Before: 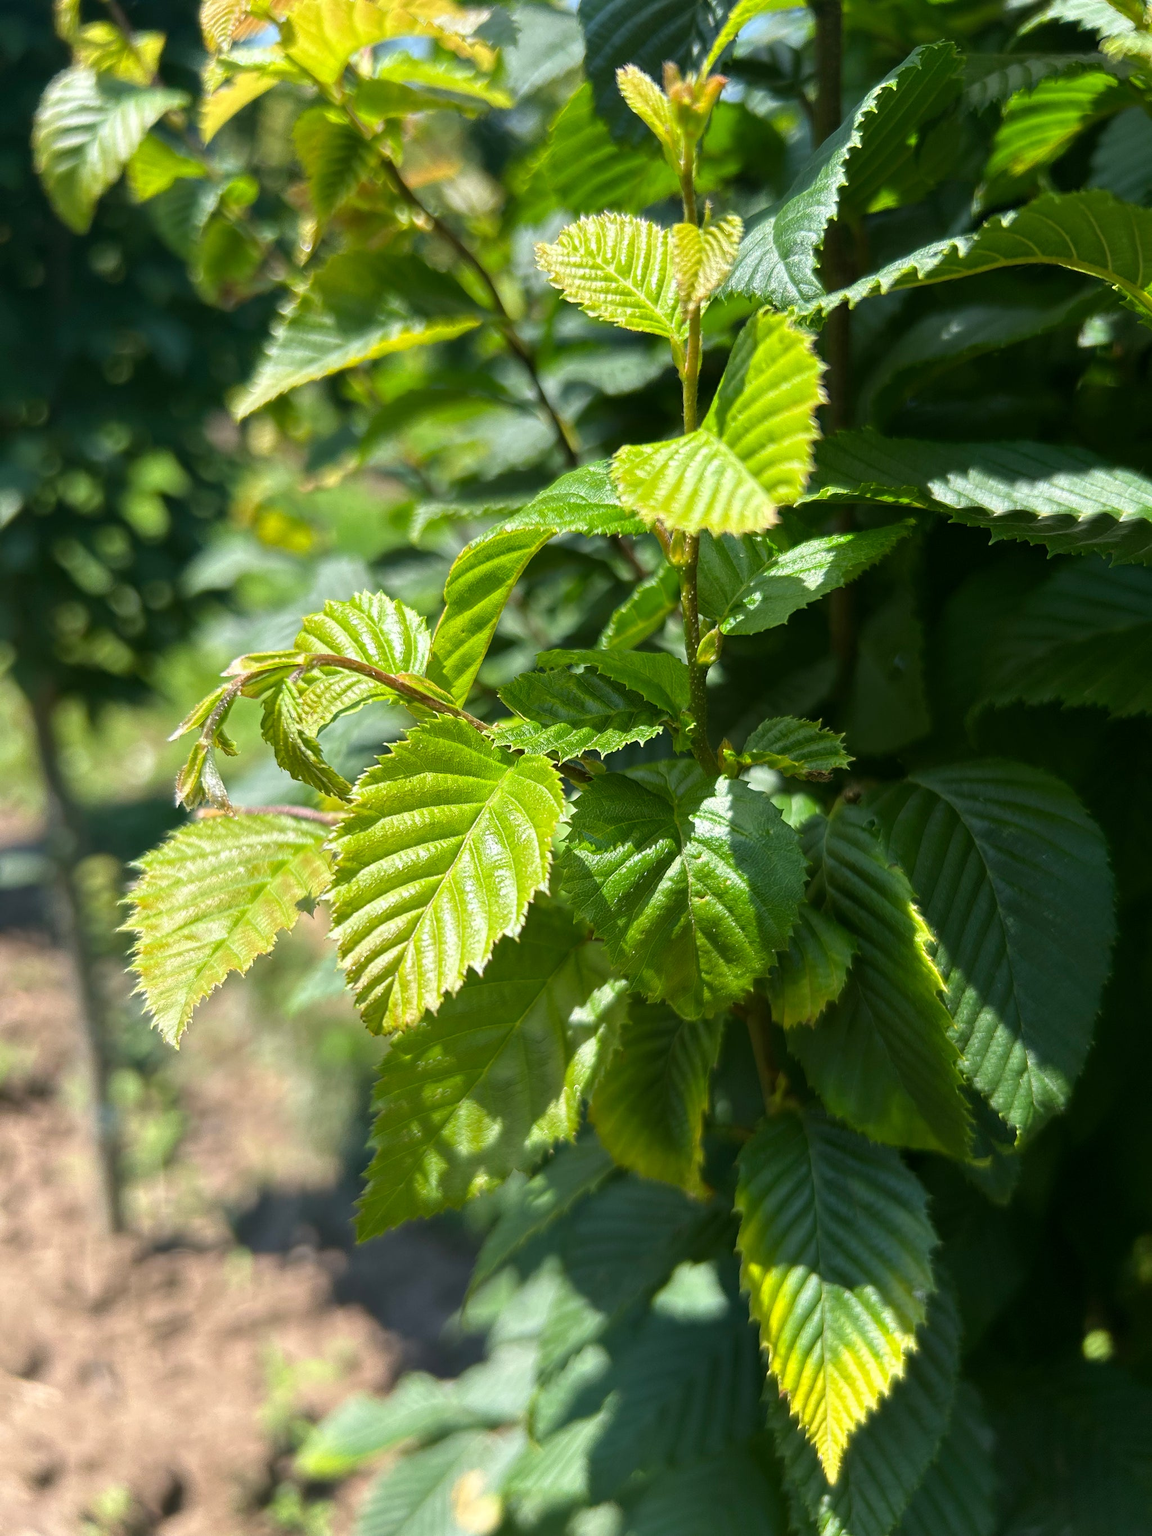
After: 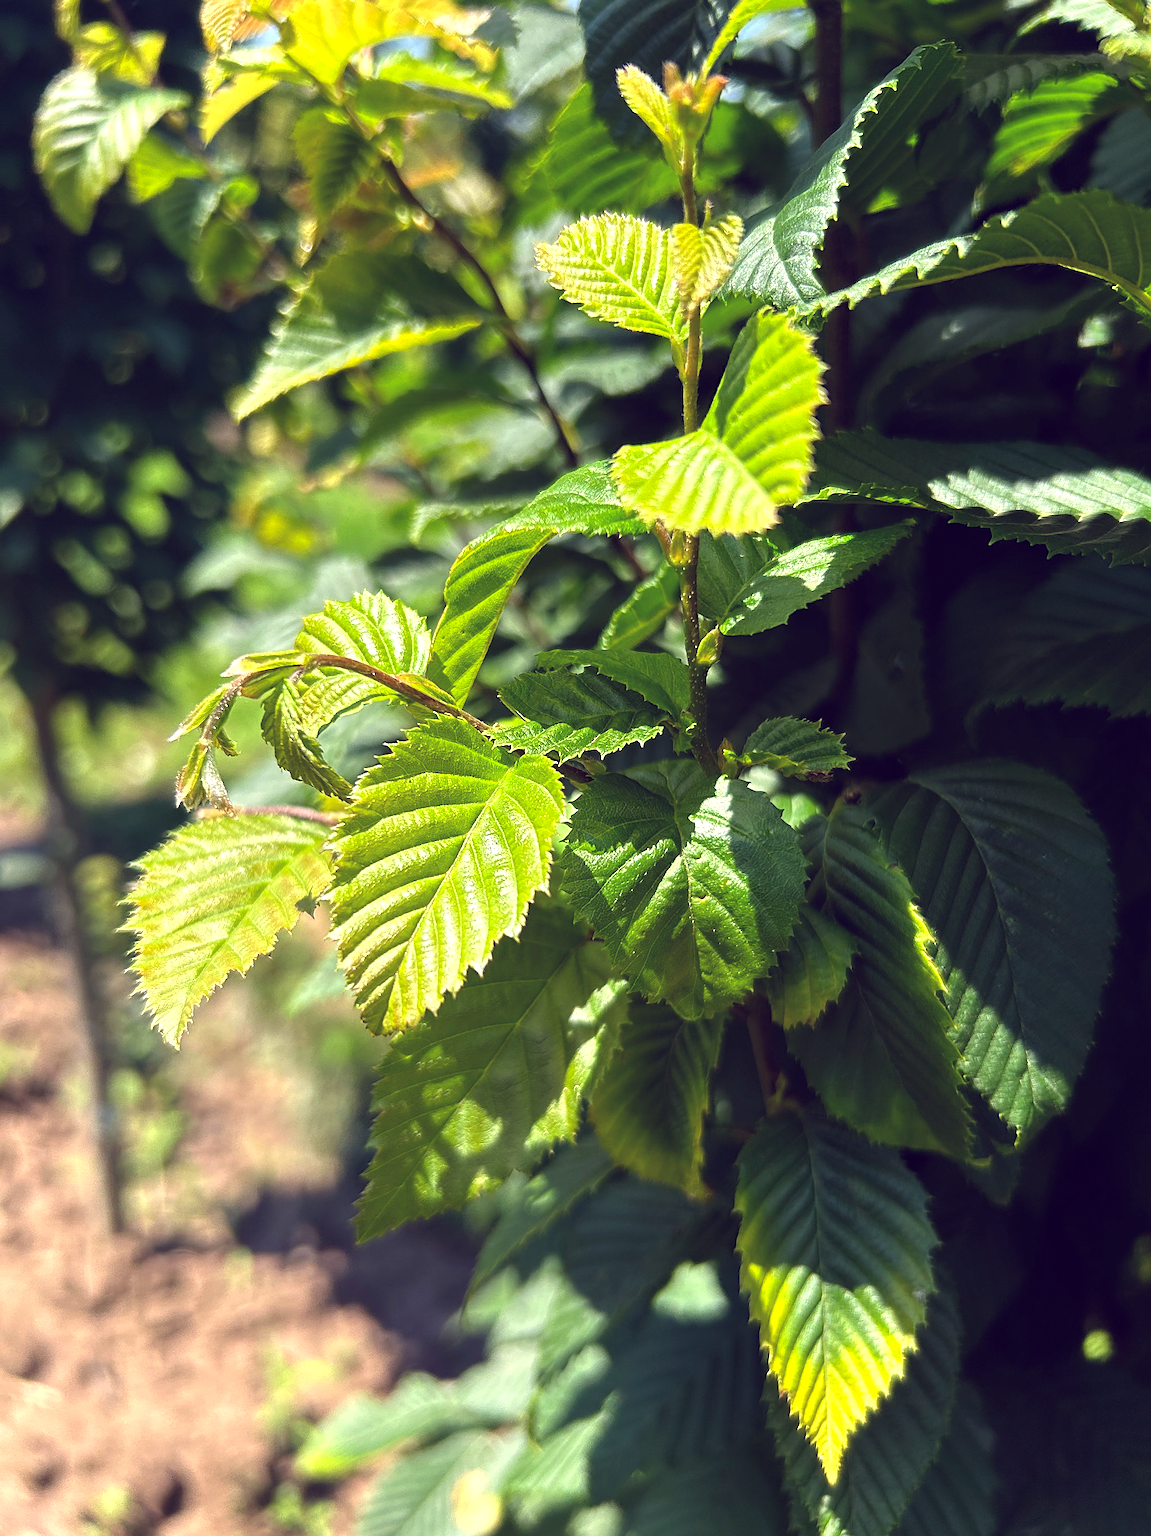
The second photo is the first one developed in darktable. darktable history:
color balance: lift [1.001, 0.997, 0.99, 1.01], gamma [1.007, 1, 0.975, 1.025], gain [1, 1.065, 1.052, 0.935], contrast 13.25%
sharpen: on, module defaults
